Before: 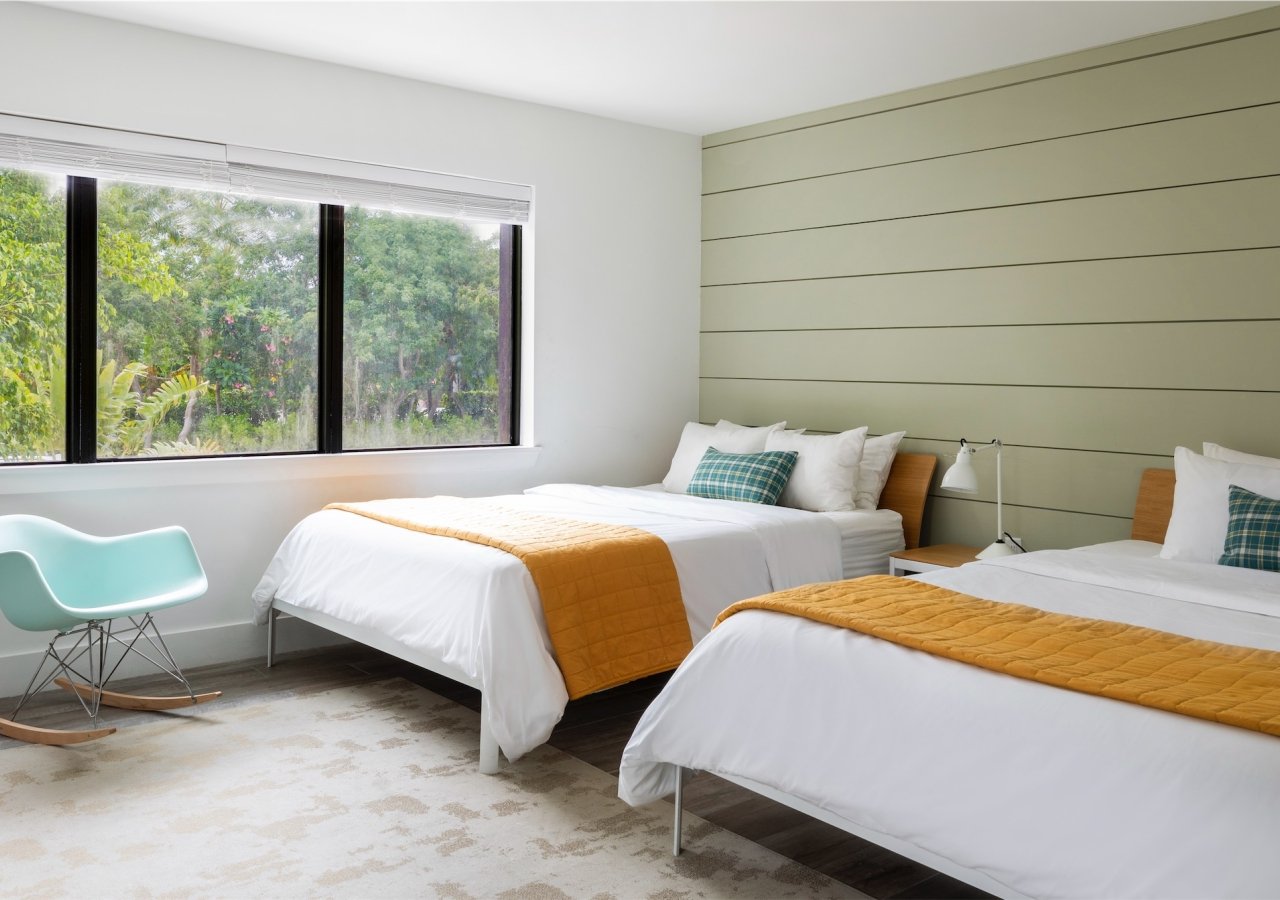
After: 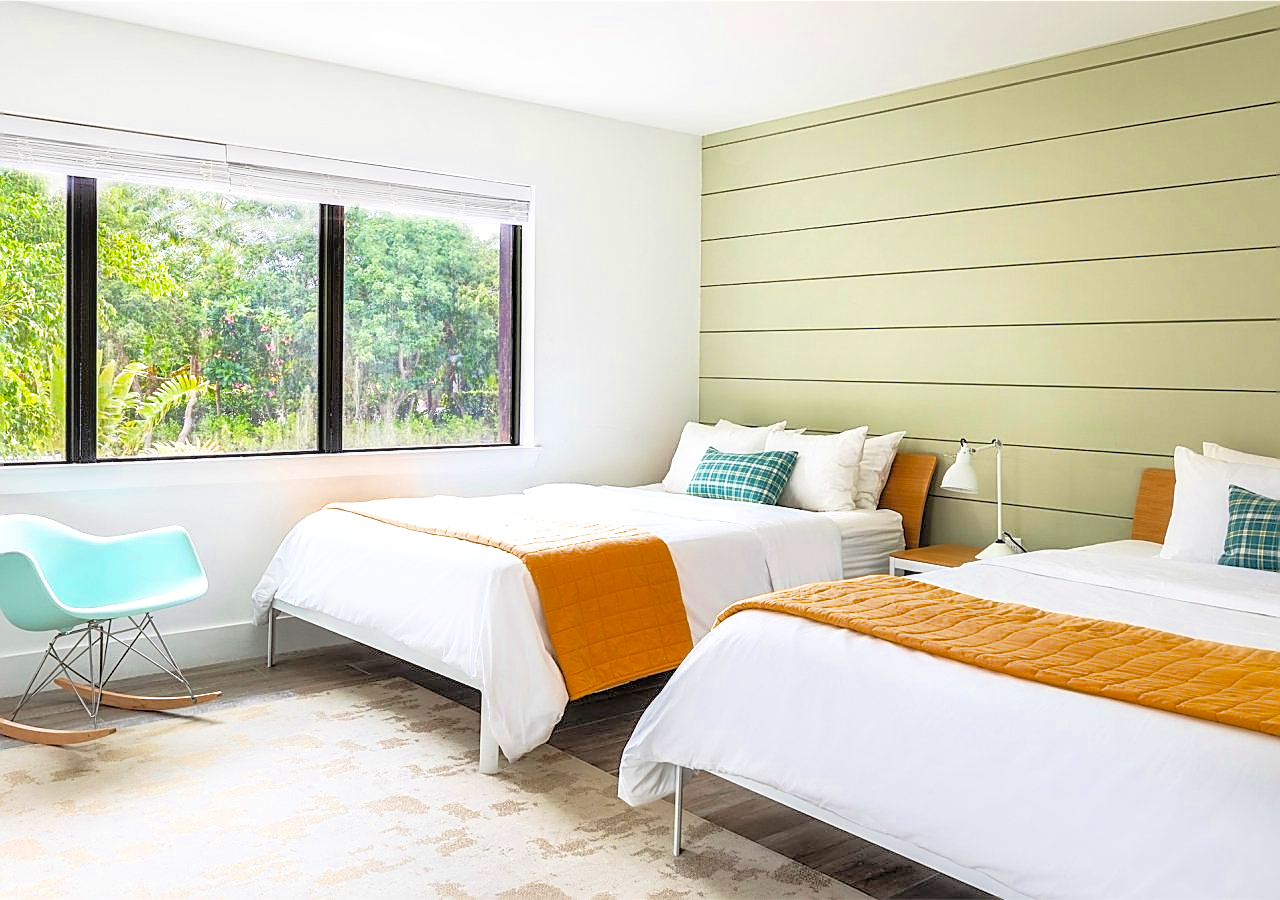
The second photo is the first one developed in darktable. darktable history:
local contrast: detail 130%
shadows and highlights: on, module defaults
filmic rgb: black relative exposure -7.65 EV, white relative exposure 4.56 EV, hardness 3.61, color science v6 (2022)
exposure: black level correction 0, exposure 1.899 EV, compensate highlight preservation false
sharpen: radius 1.424, amount 1.263, threshold 0.661
